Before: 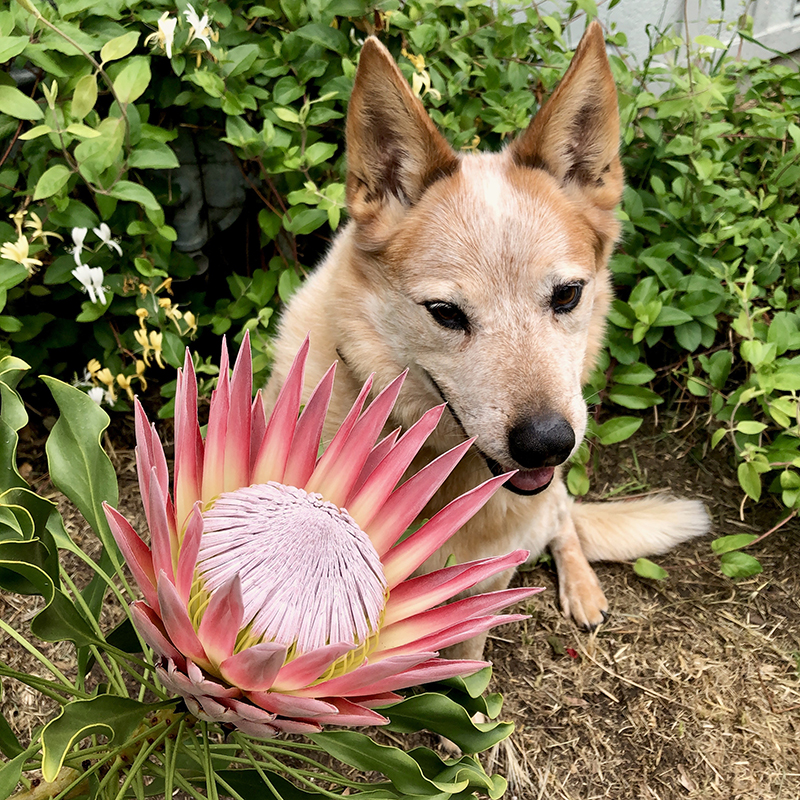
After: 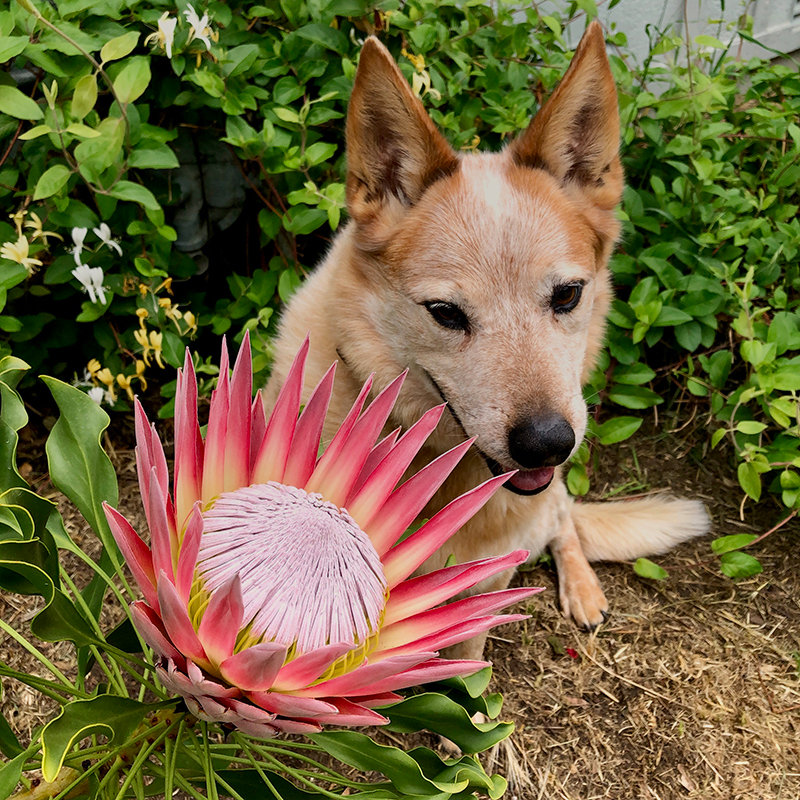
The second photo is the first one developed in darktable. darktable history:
graduated density: rotation 5.63°, offset 76.9
color correction: saturation 1.1
